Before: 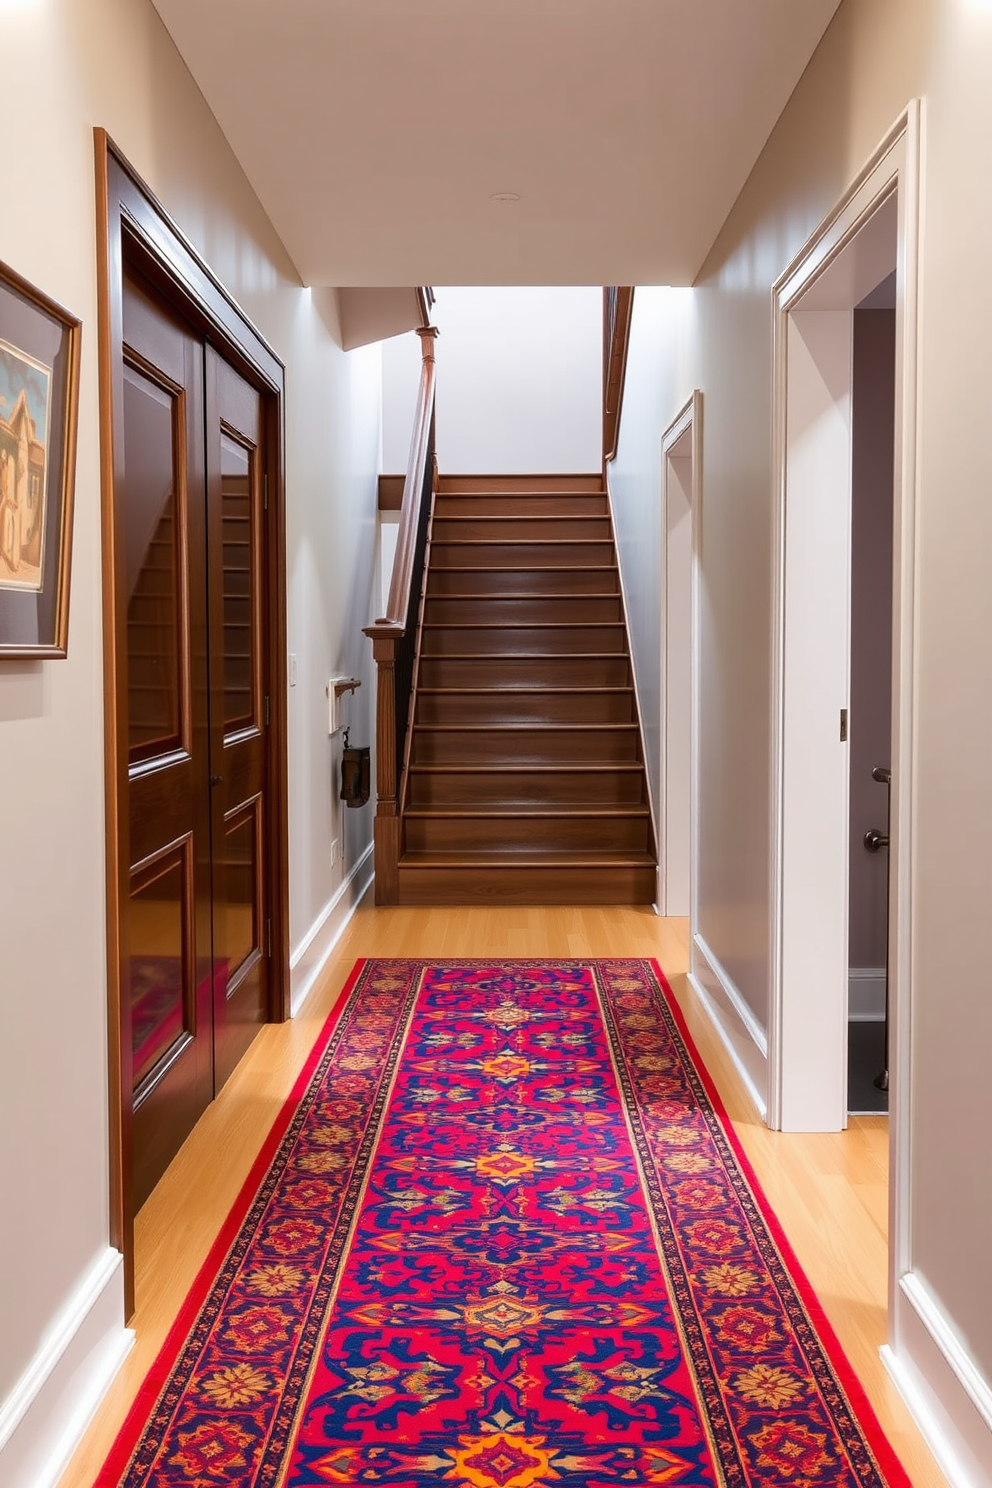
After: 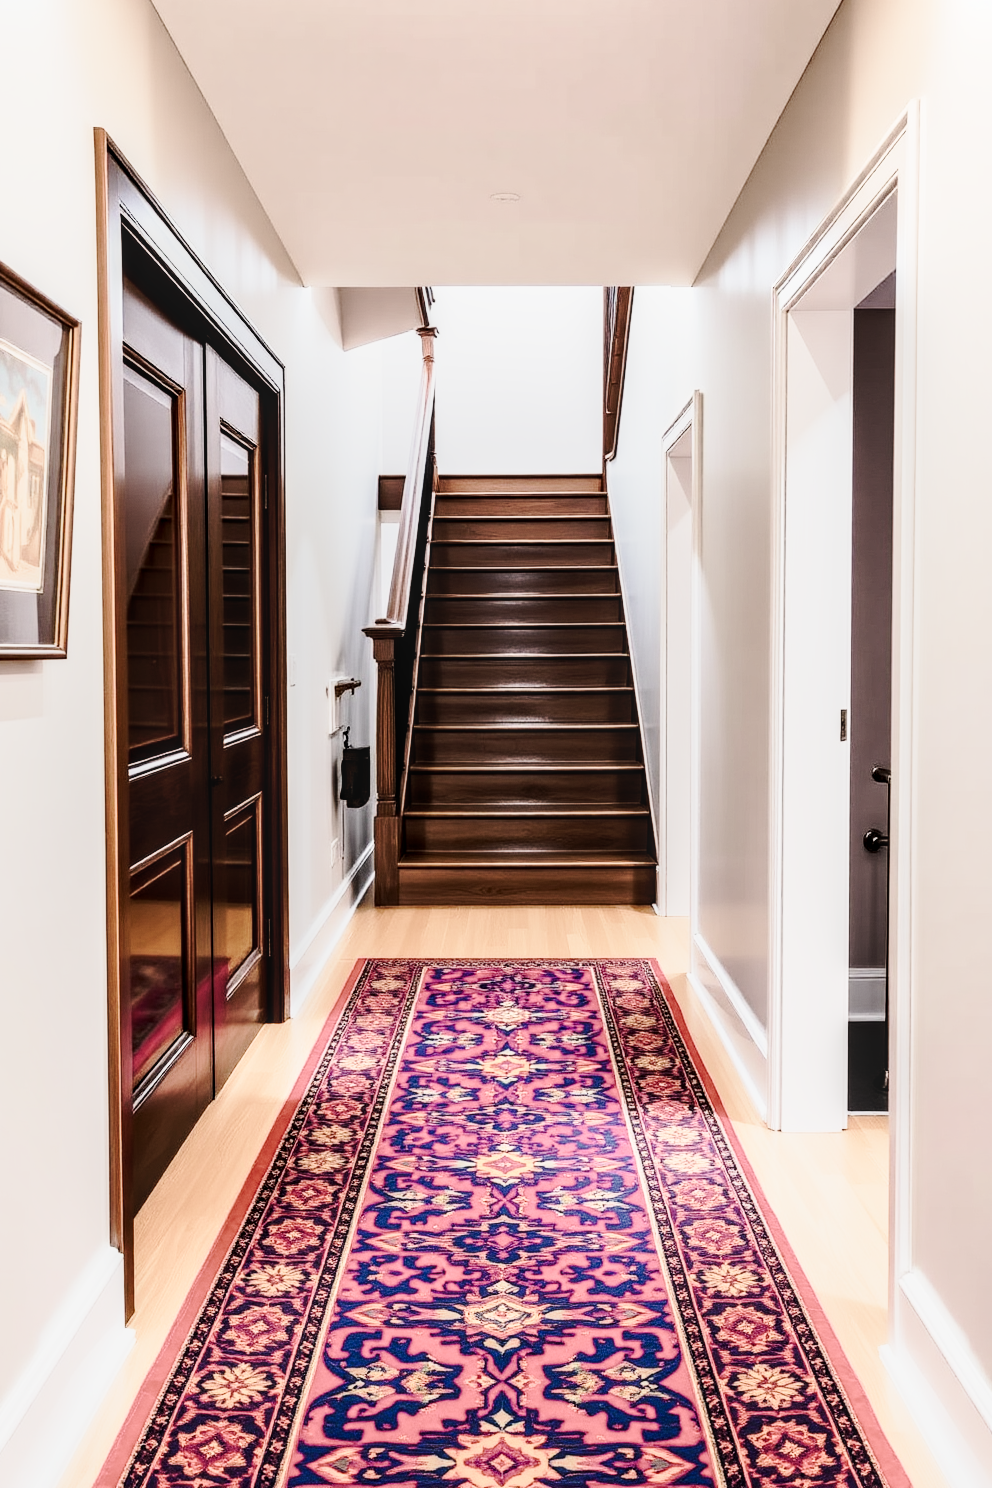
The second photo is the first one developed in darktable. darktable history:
contrast brightness saturation: contrast 0.249, saturation -0.315
filmic rgb: black relative exposure -7.5 EV, white relative exposure 4.99 EV, threshold 3.01 EV, hardness 3.31, contrast 1.297, color science v4 (2020), enable highlight reconstruction true
tone curve: curves: ch0 [(0, 0) (0.035, 0.017) (0.131, 0.108) (0.279, 0.279) (0.476, 0.554) (0.617, 0.693) (0.704, 0.77) (0.801, 0.854) (0.895, 0.927) (1, 0.976)]; ch1 [(0, 0) (0.318, 0.278) (0.444, 0.427) (0.493, 0.493) (0.537, 0.547) (0.594, 0.616) (0.746, 0.764) (1, 1)]; ch2 [(0, 0) (0.316, 0.292) (0.381, 0.37) (0.423, 0.448) (0.476, 0.482) (0.502, 0.498) (0.529, 0.532) (0.583, 0.608) (0.639, 0.657) (0.7, 0.7) (0.861, 0.808) (1, 0.951)], preserve colors none
exposure: black level correction 0, exposure 0.596 EV, compensate highlight preservation false
local contrast: detail 130%
